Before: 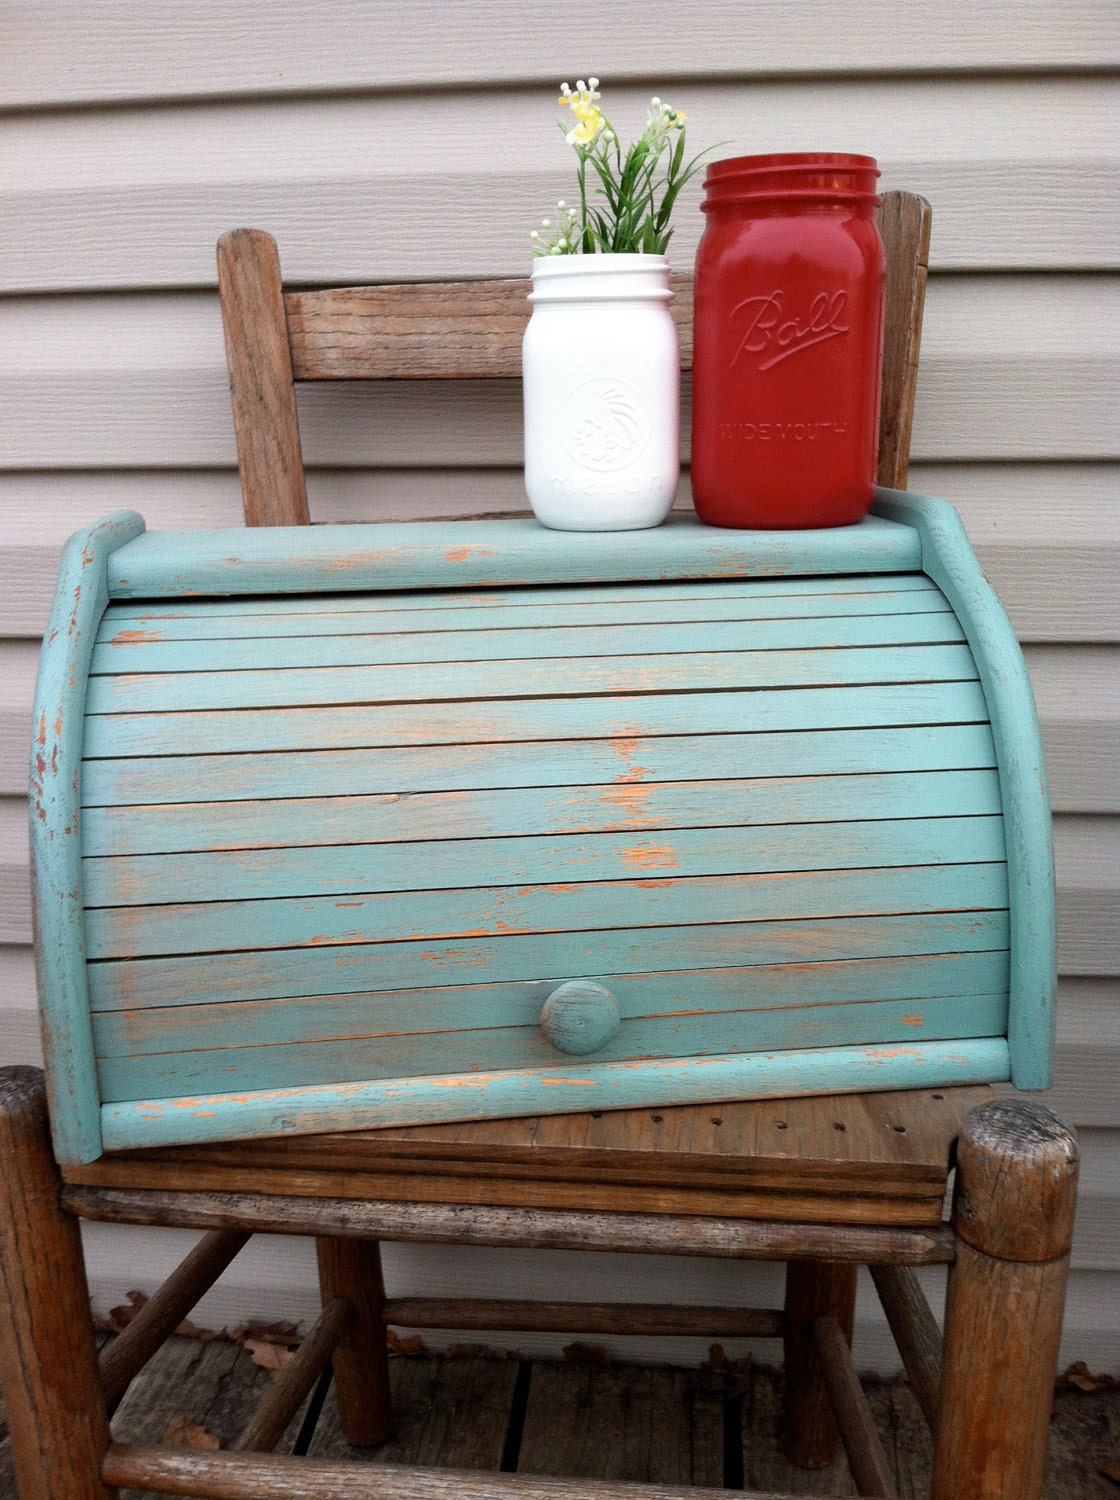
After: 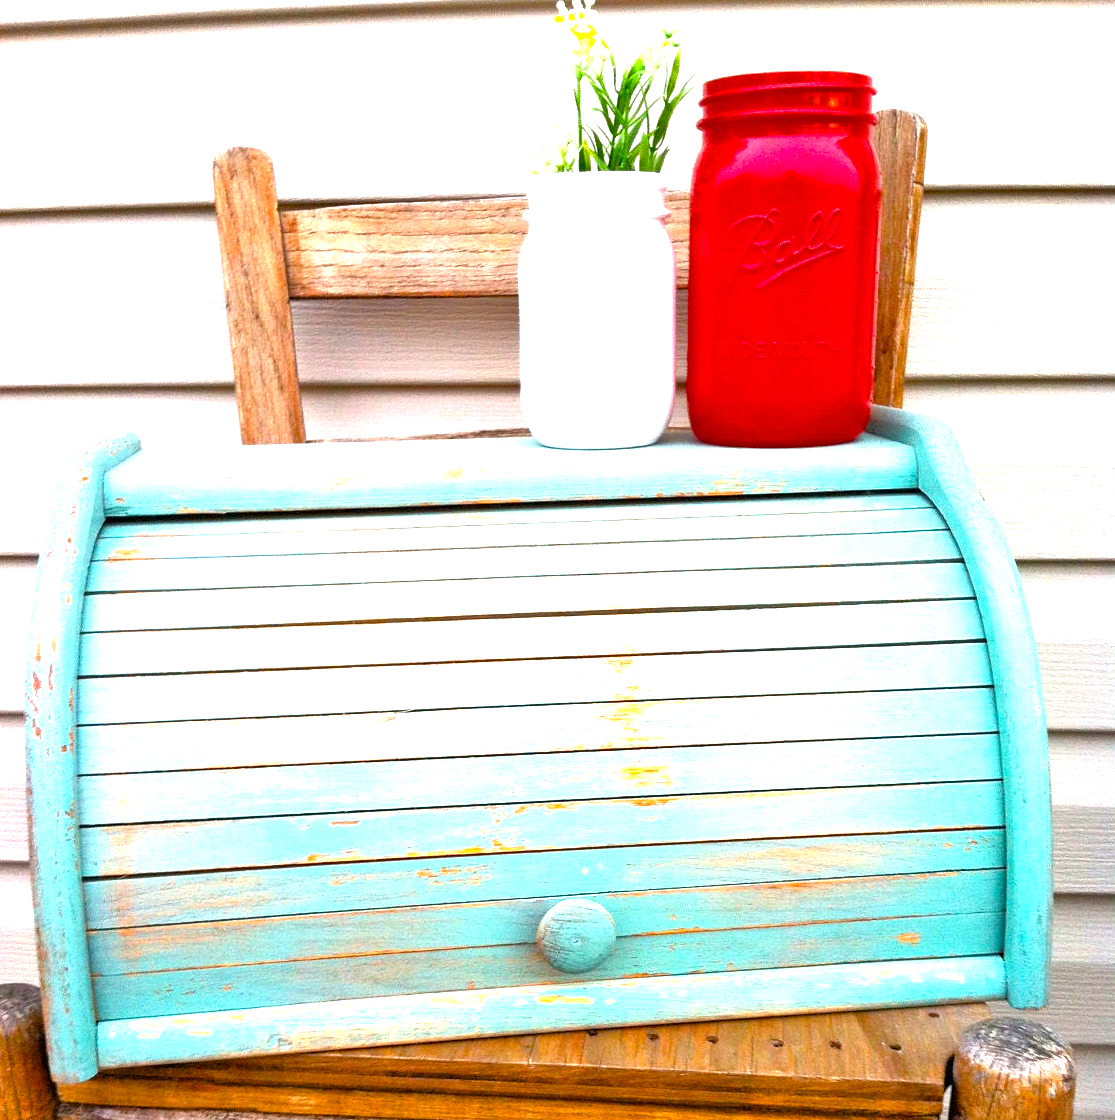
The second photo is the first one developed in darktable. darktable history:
color balance rgb: linear chroma grading › global chroma 9%, perceptual saturation grading › global saturation 36%, perceptual saturation grading › shadows 35%, perceptual brilliance grading › global brilliance 15%, perceptual brilliance grading › shadows -35%, global vibrance 15%
exposure: black level correction 0, exposure 1.2 EV, compensate exposure bias true, compensate highlight preservation false
crop: left 0.387%, top 5.469%, bottom 19.809%
tone equalizer: -7 EV 0.15 EV, -6 EV 0.6 EV, -5 EV 1.15 EV, -4 EV 1.33 EV, -3 EV 1.15 EV, -2 EV 0.6 EV, -1 EV 0.15 EV, mask exposure compensation -0.5 EV
